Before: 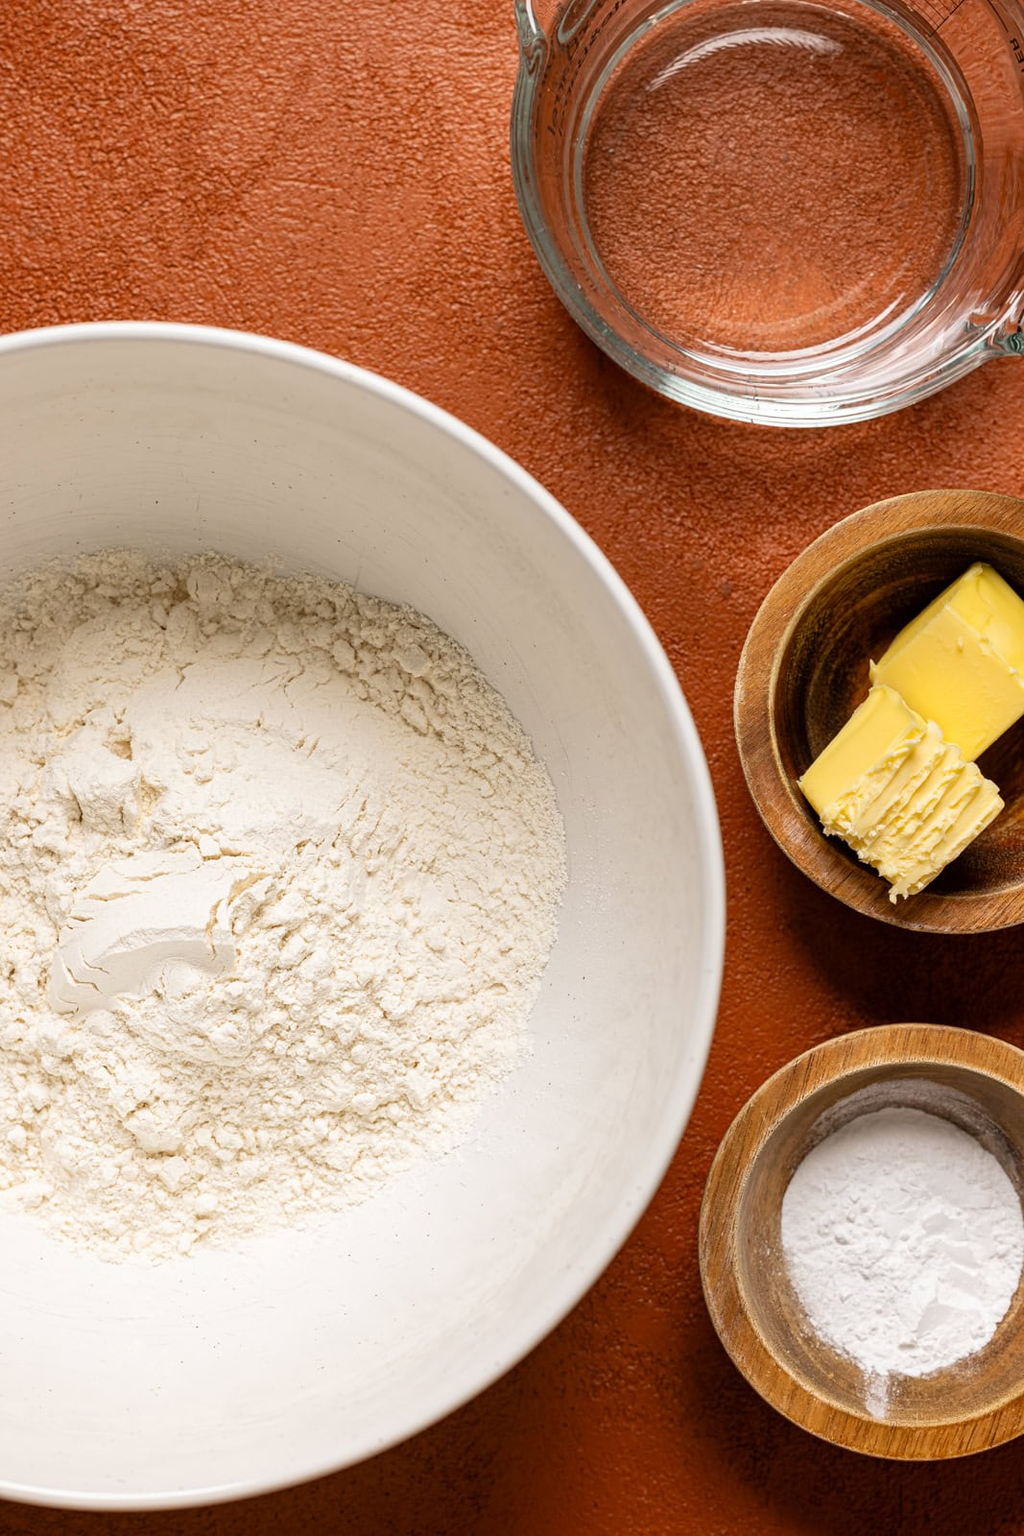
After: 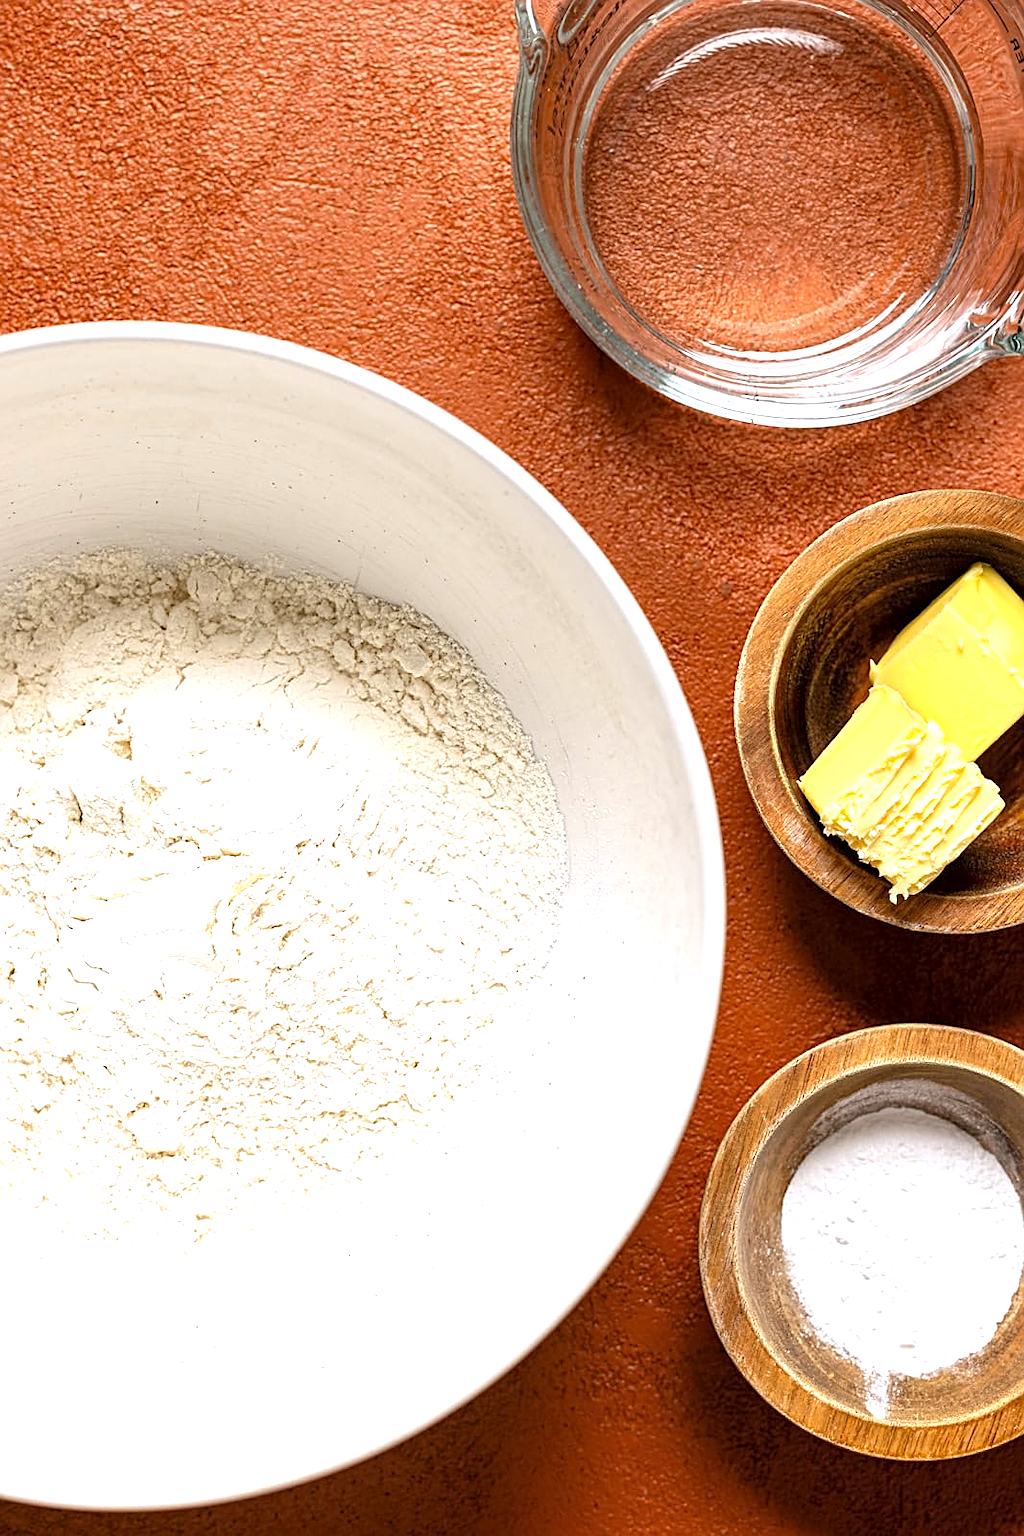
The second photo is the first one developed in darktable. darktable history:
exposure: exposure 0.77 EV, compensate highlight preservation false
white balance: red 0.967, blue 1.049
local contrast: highlights 100%, shadows 100%, detail 120%, midtone range 0.2
sharpen: on, module defaults
